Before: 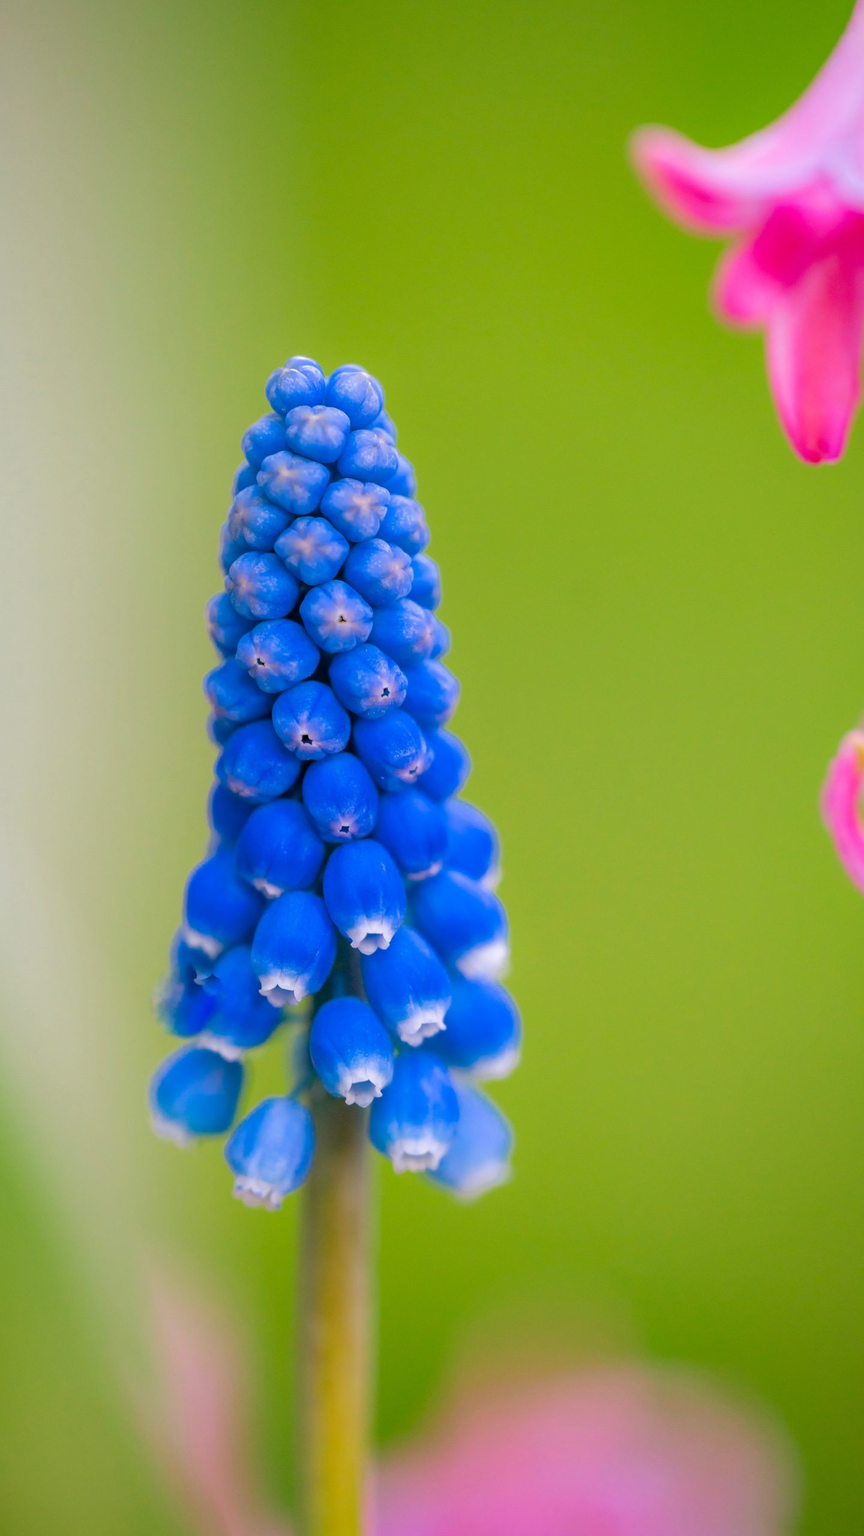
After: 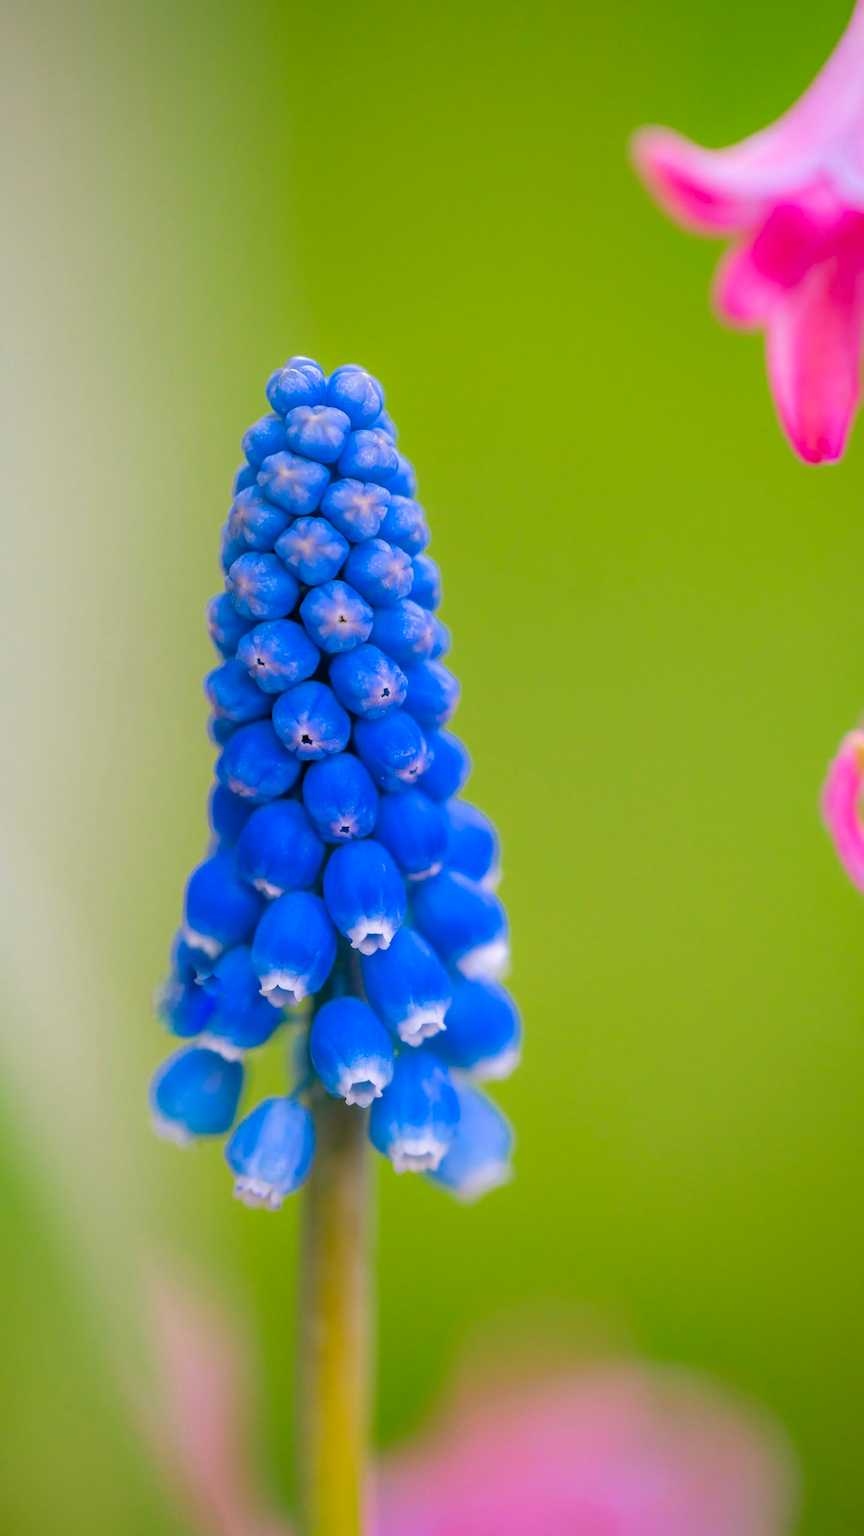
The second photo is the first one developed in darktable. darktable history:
color balance rgb: linear chroma grading › global chroma 0.347%, perceptual saturation grading › global saturation 0.101%, global vibrance 16.396%, saturation formula JzAzBz (2021)
